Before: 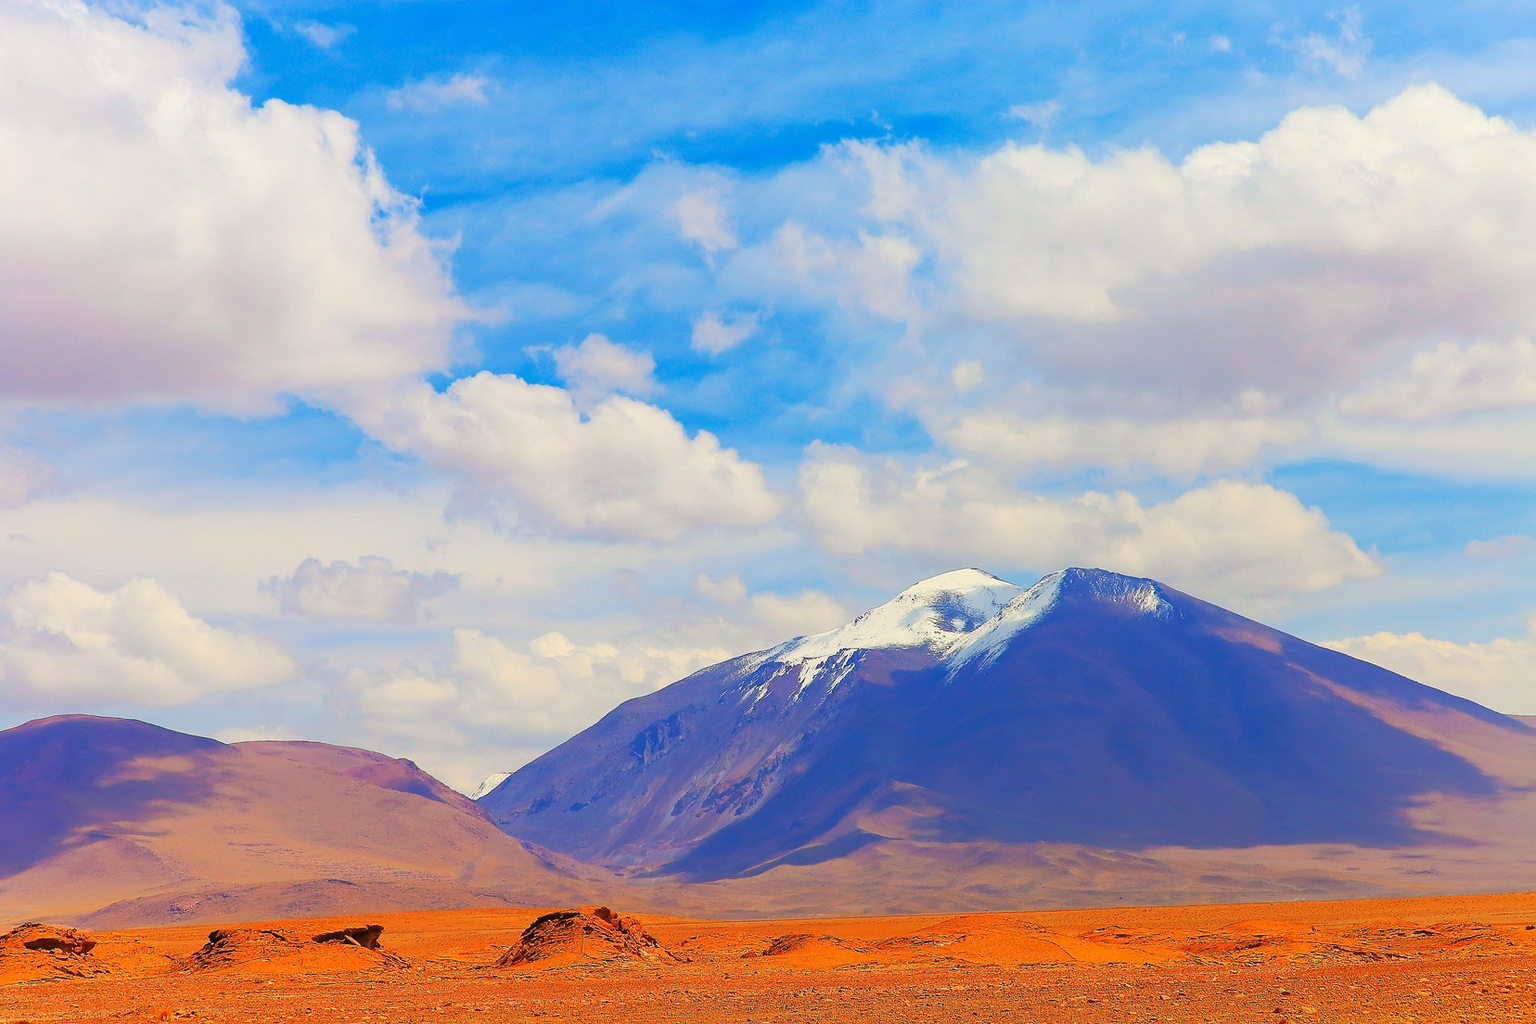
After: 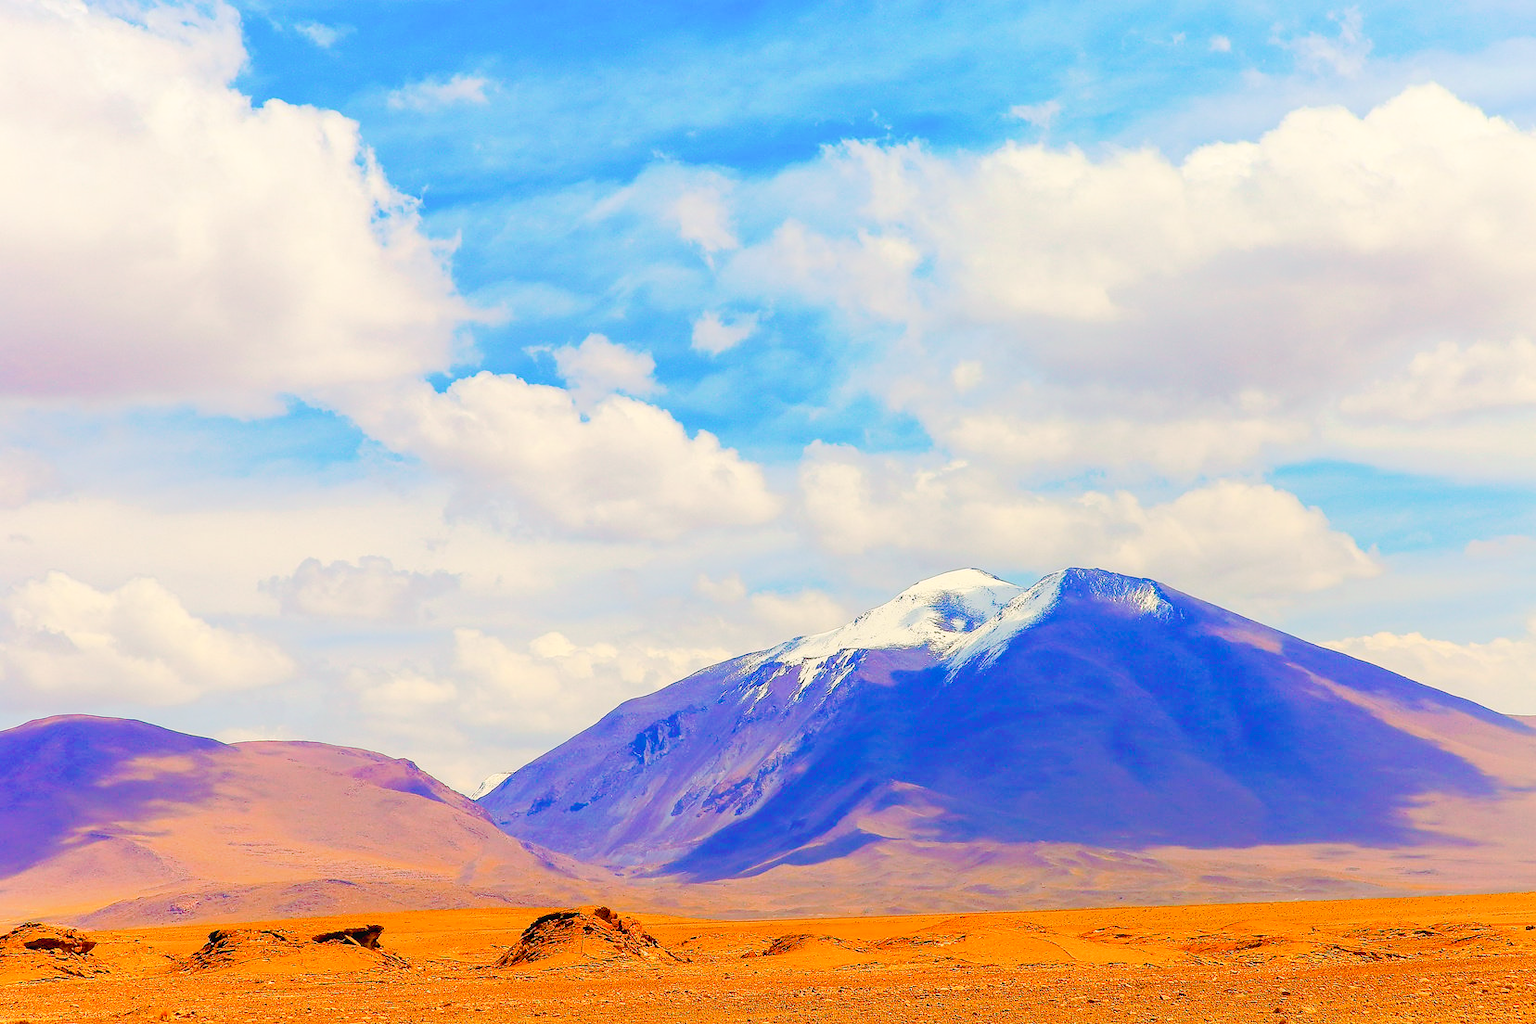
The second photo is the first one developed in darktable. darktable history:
color balance rgb: shadows lift › chroma 3%, shadows lift › hue 280.8°, power › hue 330°, highlights gain › chroma 3%, highlights gain › hue 75.6°, global offset › luminance -1%, perceptual saturation grading › global saturation 20%, perceptual saturation grading › highlights -25%, perceptual saturation grading › shadows 50%, global vibrance 20%
local contrast: detail 115%
tone curve: curves: ch0 [(0, 0) (0.003, 0.013) (0.011, 0.017) (0.025, 0.035) (0.044, 0.093) (0.069, 0.146) (0.1, 0.179) (0.136, 0.243) (0.177, 0.294) (0.224, 0.332) (0.277, 0.412) (0.335, 0.454) (0.399, 0.531) (0.468, 0.611) (0.543, 0.669) (0.623, 0.738) (0.709, 0.823) (0.801, 0.881) (0.898, 0.951) (1, 1)], preserve colors none
